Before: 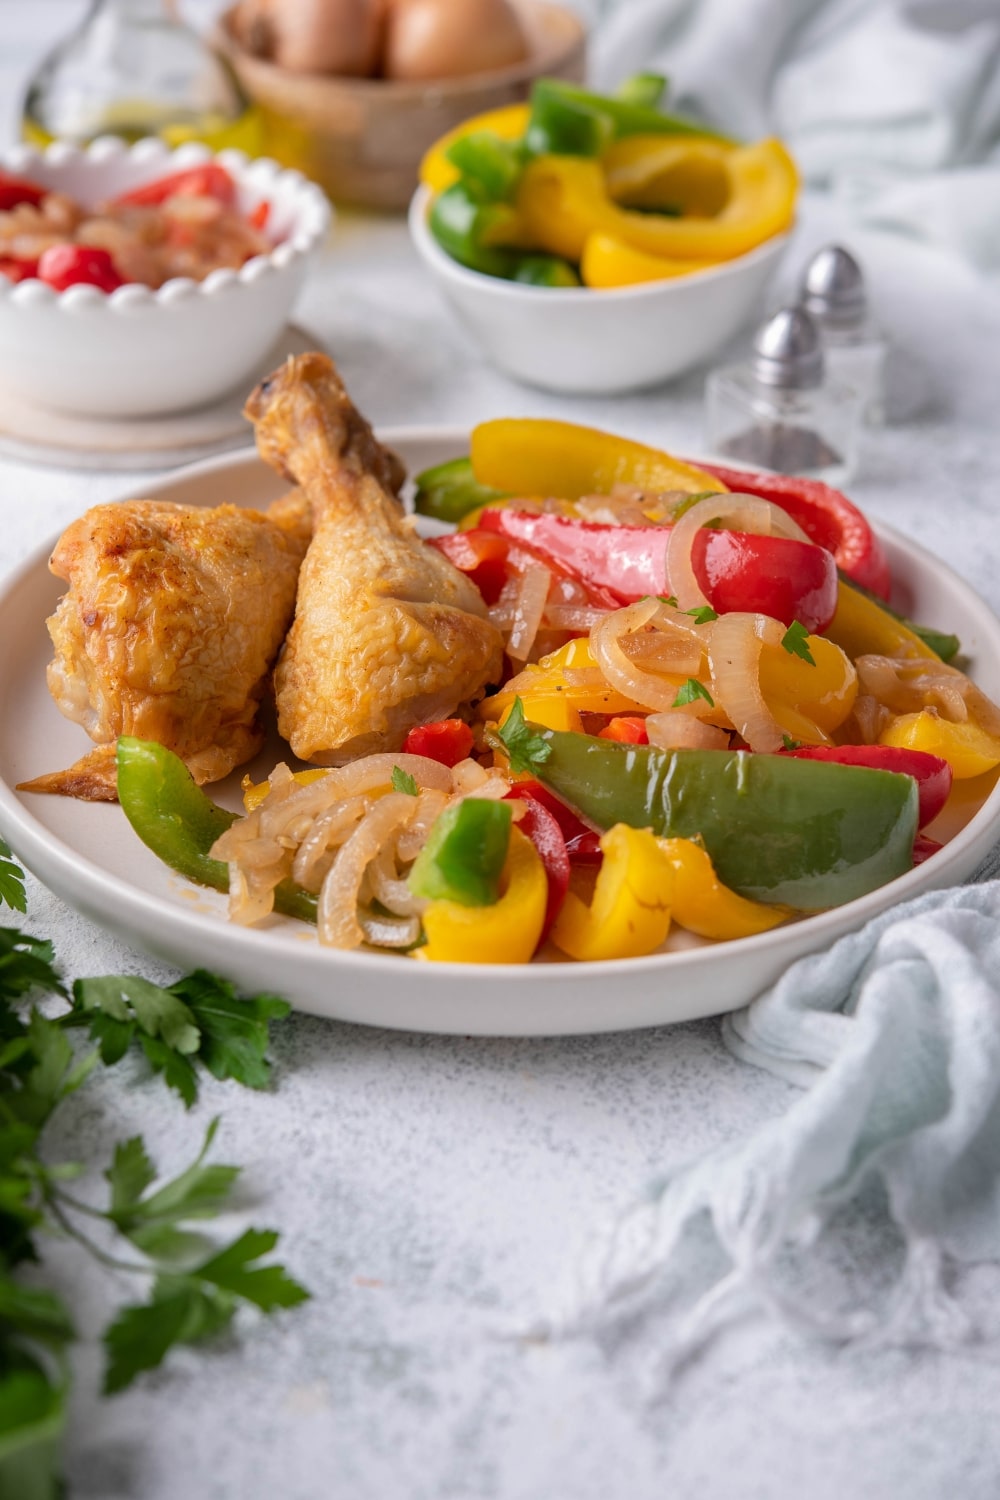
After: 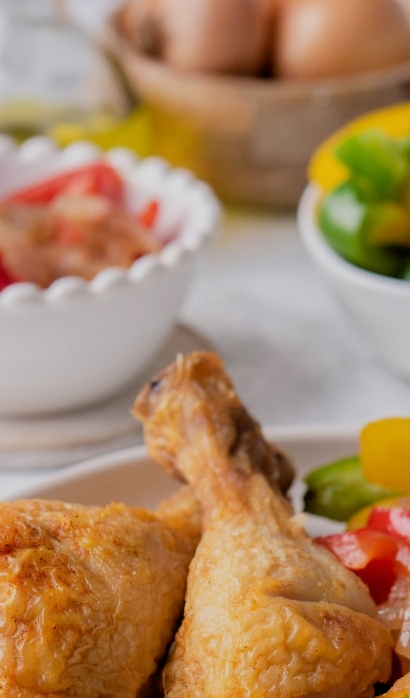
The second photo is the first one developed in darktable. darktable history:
filmic rgb: black relative exposure -7.62 EV, white relative exposure 4.64 EV, target black luminance 0%, hardness 3.5, latitude 50.35%, contrast 1.035, highlights saturation mix 8.72%, shadows ↔ highlights balance -0.151%
crop and rotate: left 11.187%, top 0.115%, right 47.73%, bottom 53.301%
